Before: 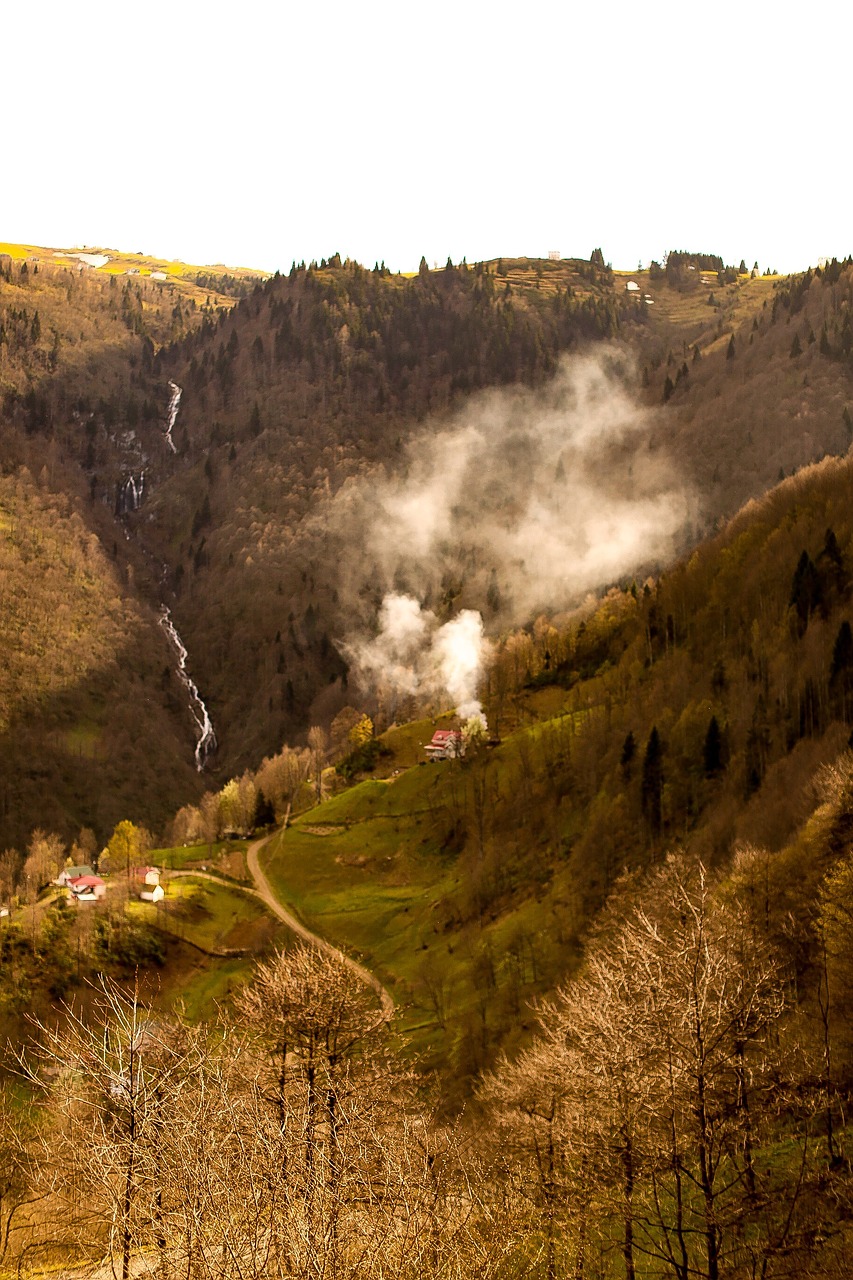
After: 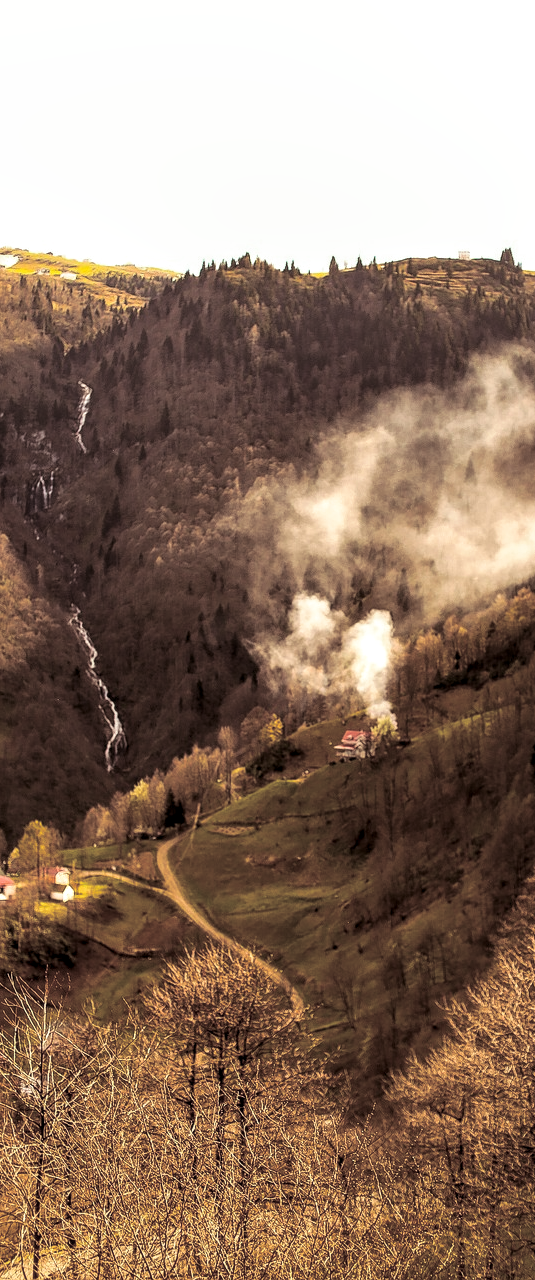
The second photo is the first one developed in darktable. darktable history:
split-toning: shadows › saturation 0.2
crop: left 10.644%, right 26.528%
local contrast: detail 130%
